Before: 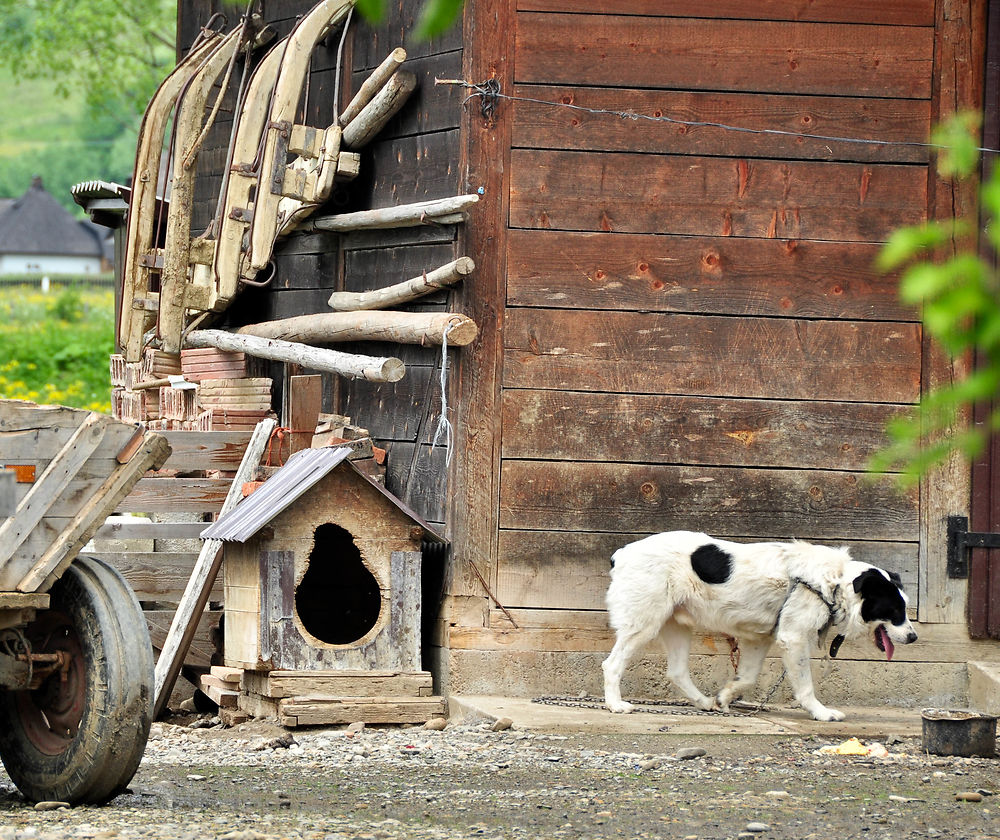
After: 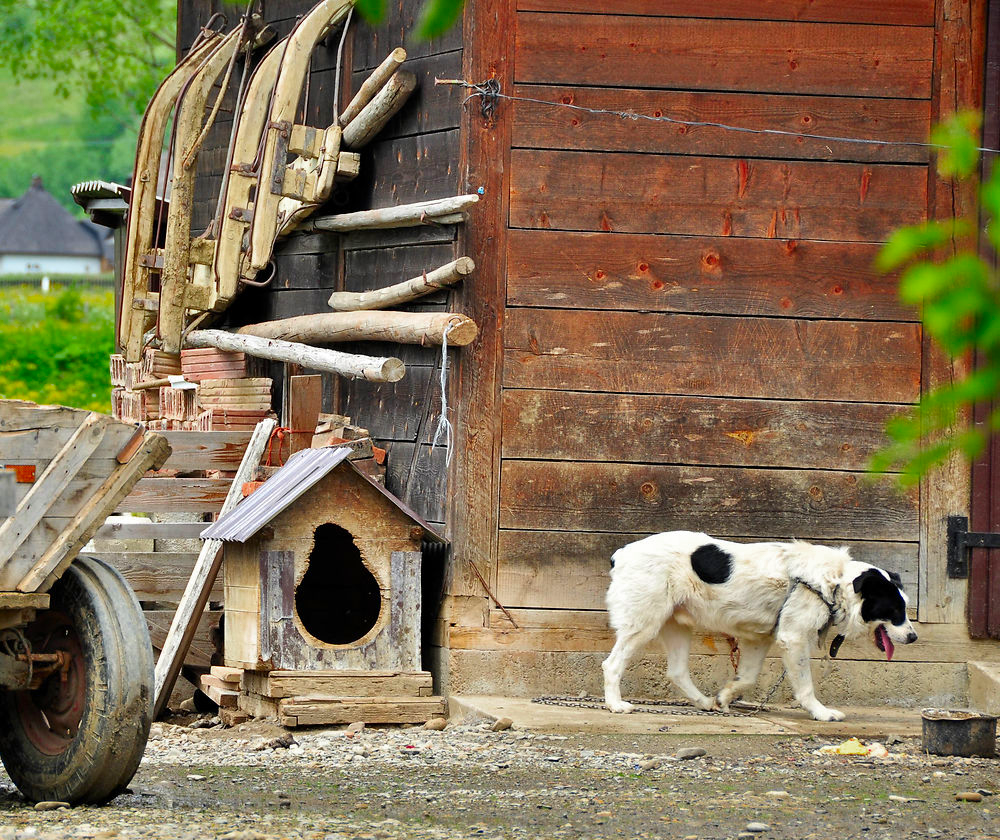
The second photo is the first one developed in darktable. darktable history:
color zones: curves: ch0 [(0, 0.425) (0.143, 0.422) (0.286, 0.42) (0.429, 0.419) (0.571, 0.419) (0.714, 0.42) (0.857, 0.422) (1, 0.425)]; ch1 [(0, 0.666) (0.143, 0.669) (0.286, 0.671) (0.429, 0.67) (0.571, 0.67) (0.714, 0.67) (0.857, 0.67) (1, 0.666)]
shadows and highlights: shadows 37.27, highlights -28.18, soften with gaussian
